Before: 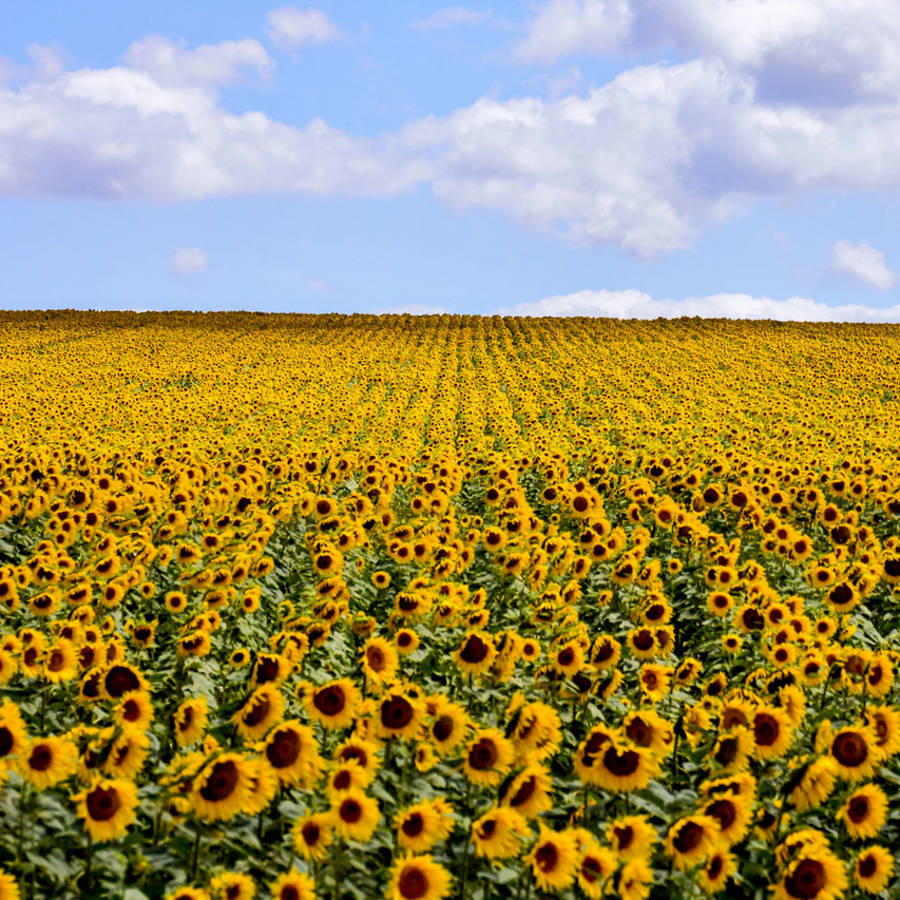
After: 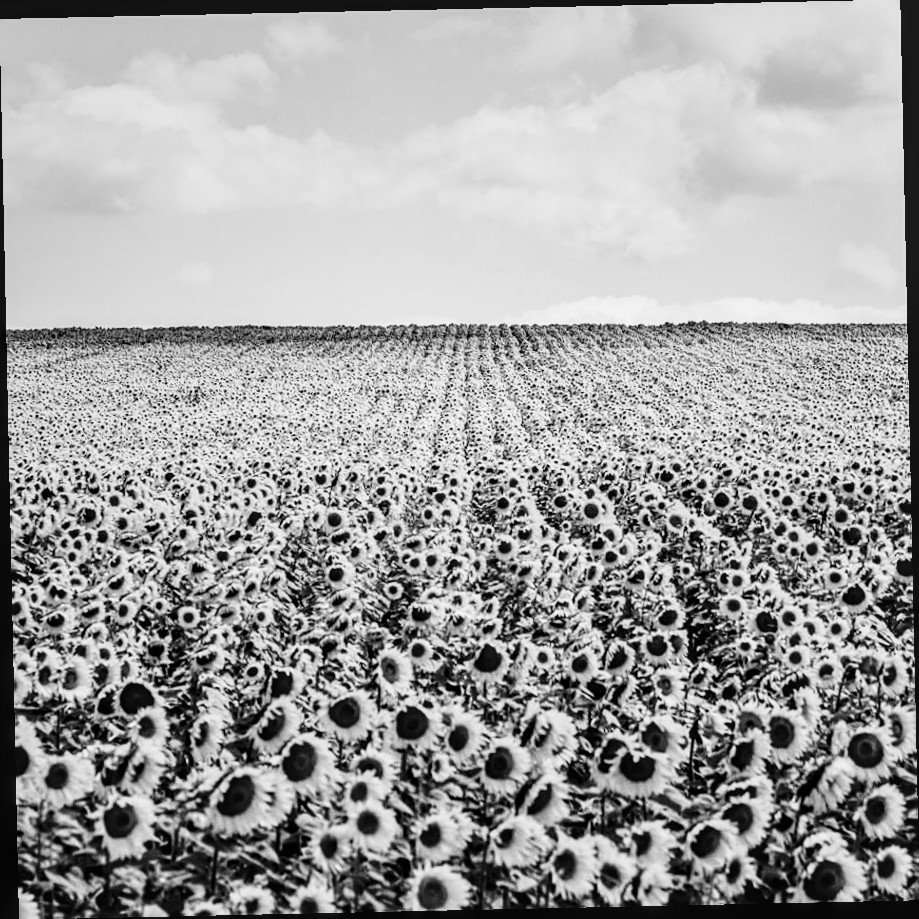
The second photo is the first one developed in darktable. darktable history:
shadows and highlights: radius 331.84, shadows 53.55, highlights -100, compress 94.63%, highlights color adjustment 73.23%, soften with gaussian
local contrast: detail 130%
monochrome: a 32, b 64, size 2.3
rotate and perspective: rotation -1.24°, automatic cropping off
sharpen: amount 0.2
base curve: curves: ch0 [(0, 0) (0.04, 0.03) (0.133, 0.232) (0.448, 0.748) (0.843, 0.968) (1, 1)], preserve colors none
rgb levels: preserve colors max RGB
color balance rgb: global vibrance 10%
